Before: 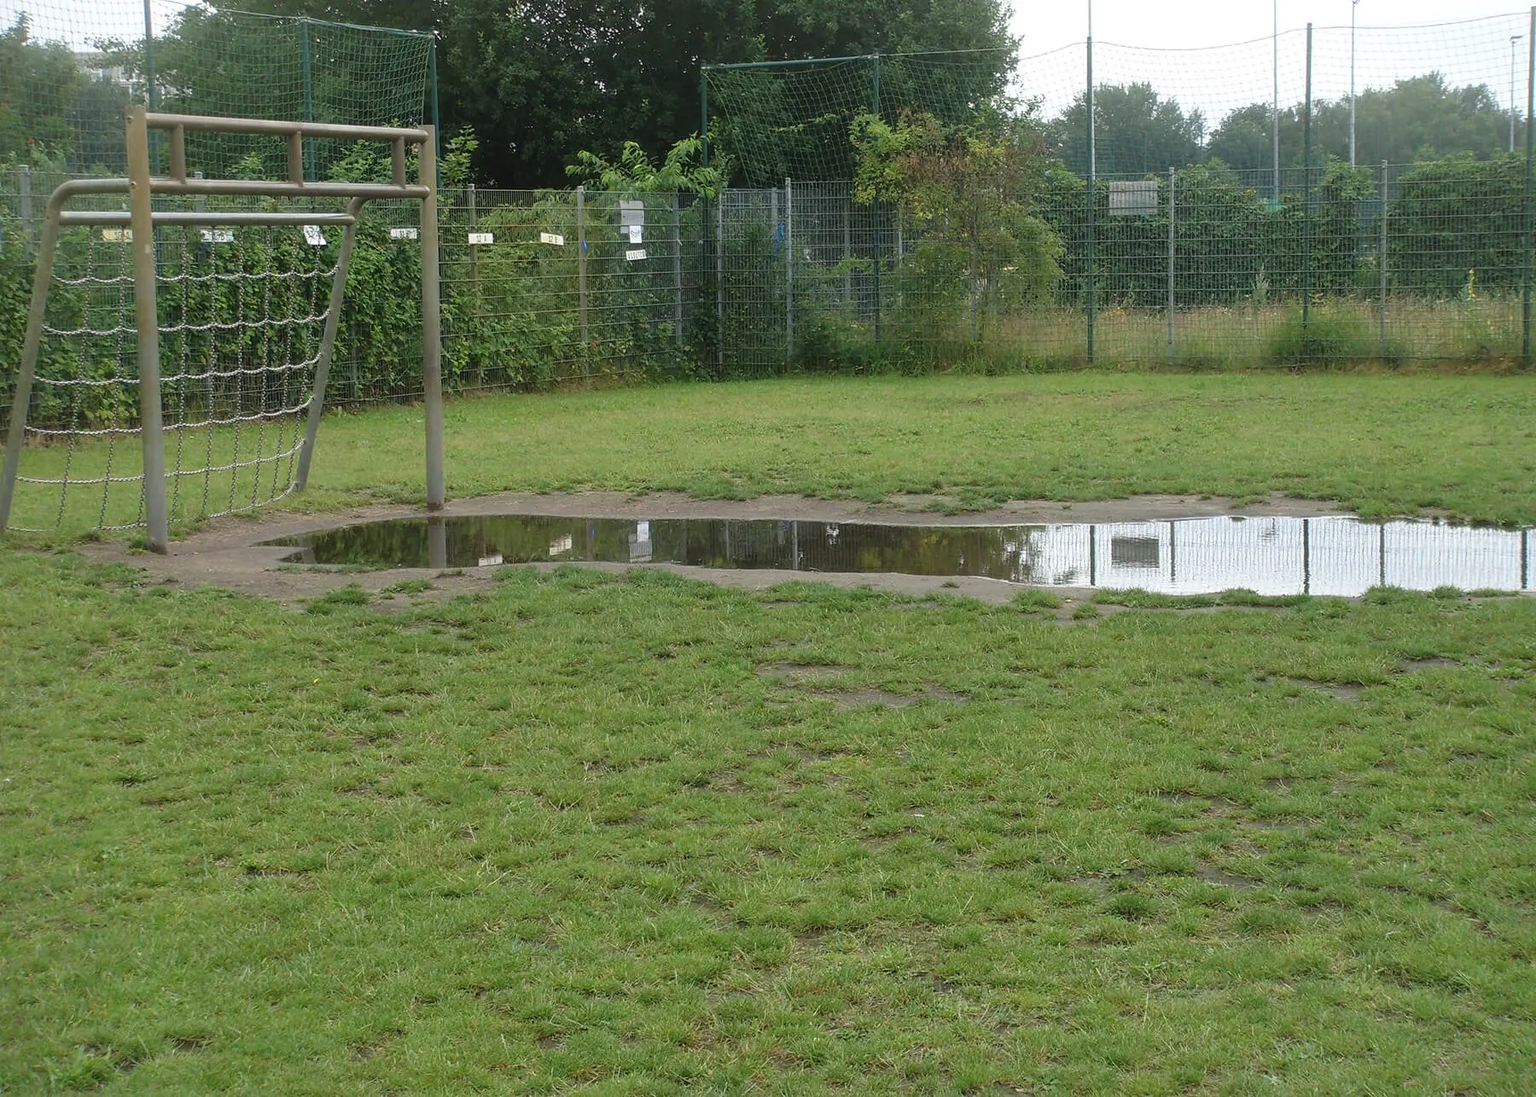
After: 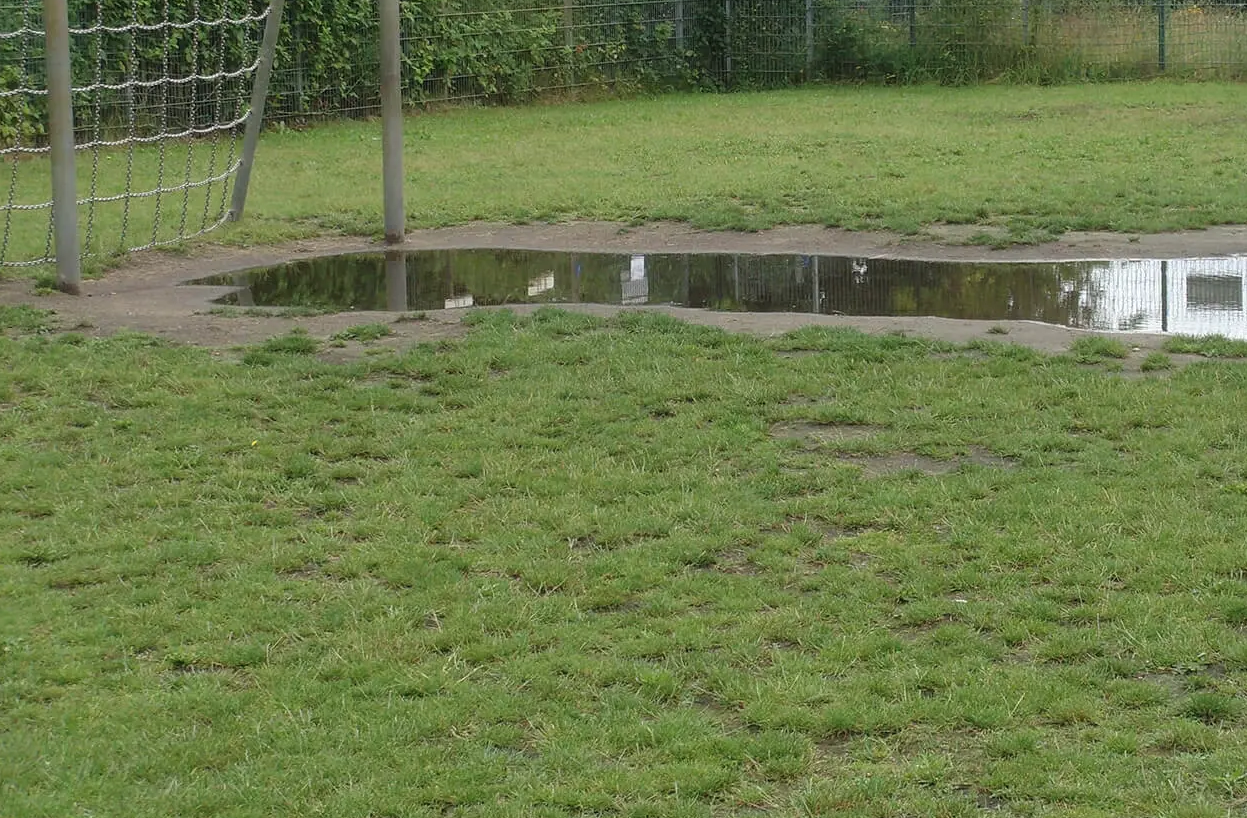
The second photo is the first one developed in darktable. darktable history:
contrast brightness saturation: saturation -0.05
crop: left 6.488%, top 27.668%, right 24.183%, bottom 8.656%
